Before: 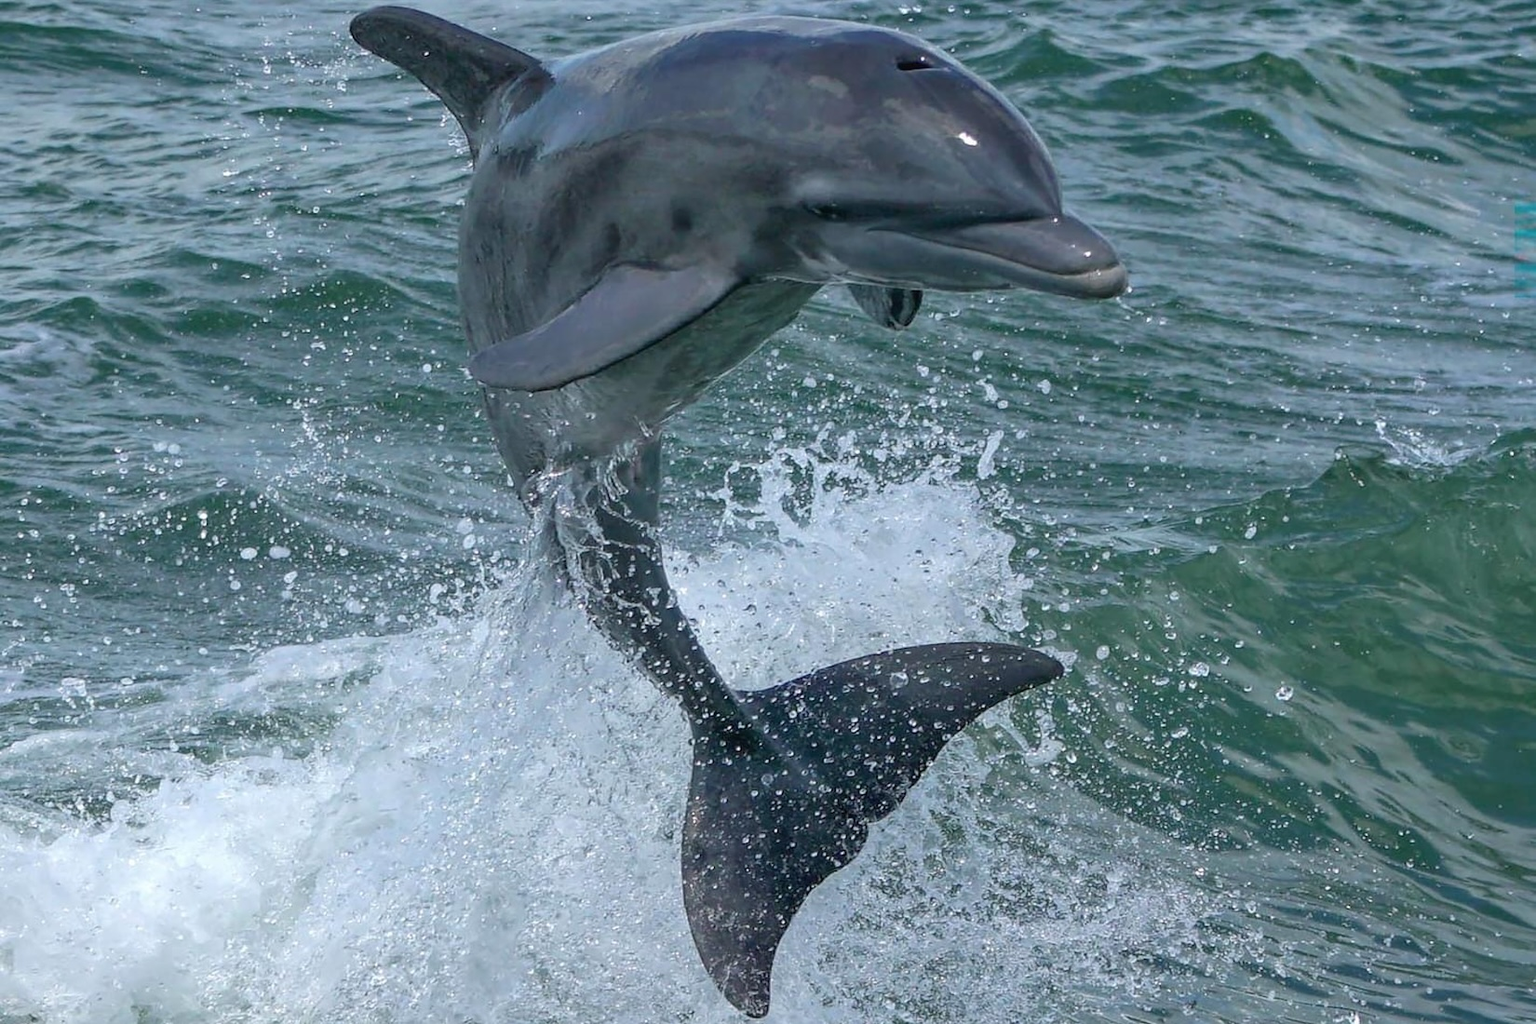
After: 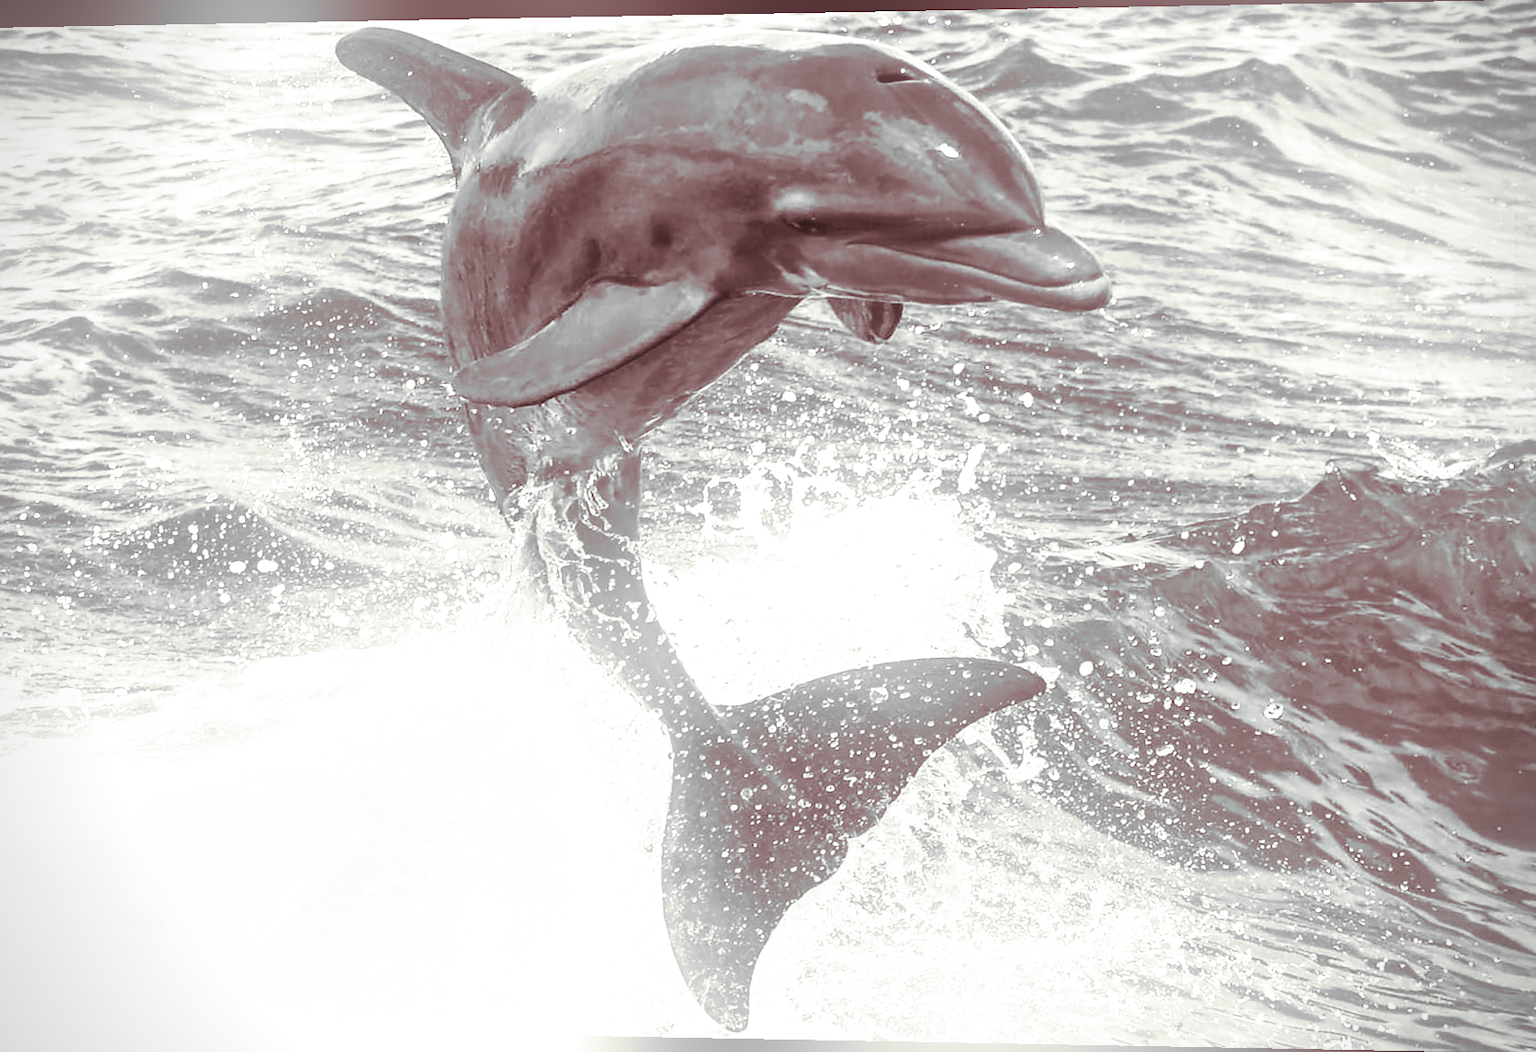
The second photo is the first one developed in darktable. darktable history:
contrast brightness saturation: contrast 0.57, brightness 0.57, saturation -0.34
vibrance: vibrance 10%
shadows and highlights: highlights color adjustment 0%, low approximation 0.01, soften with gaussian
vignetting: fall-off start 91.19%
color zones: curves: ch0 [(0, 0.613) (0.01, 0.613) (0.245, 0.448) (0.498, 0.529) (0.642, 0.665) (0.879, 0.777) (0.99, 0.613)]; ch1 [(0, 0.035) (0.121, 0.189) (0.259, 0.197) (0.415, 0.061) (0.589, 0.022) (0.732, 0.022) (0.857, 0.026) (0.991, 0.053)]
split-toning: on, module defaults
bloom: on, module defaults
rotate and perspective: lens shift (horizontal) -0.055, automatic cropping off
